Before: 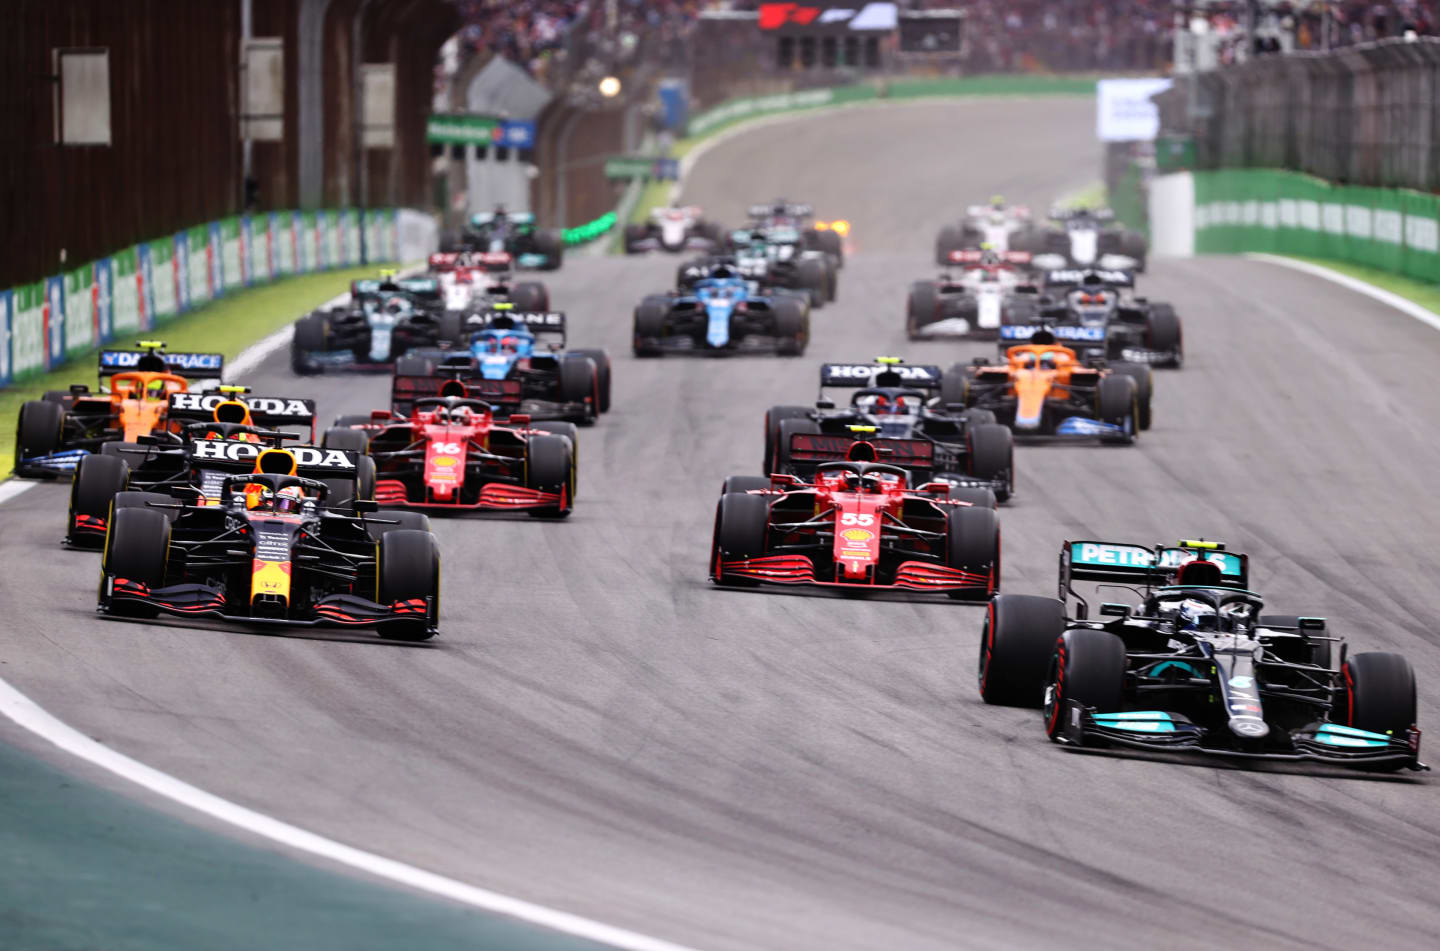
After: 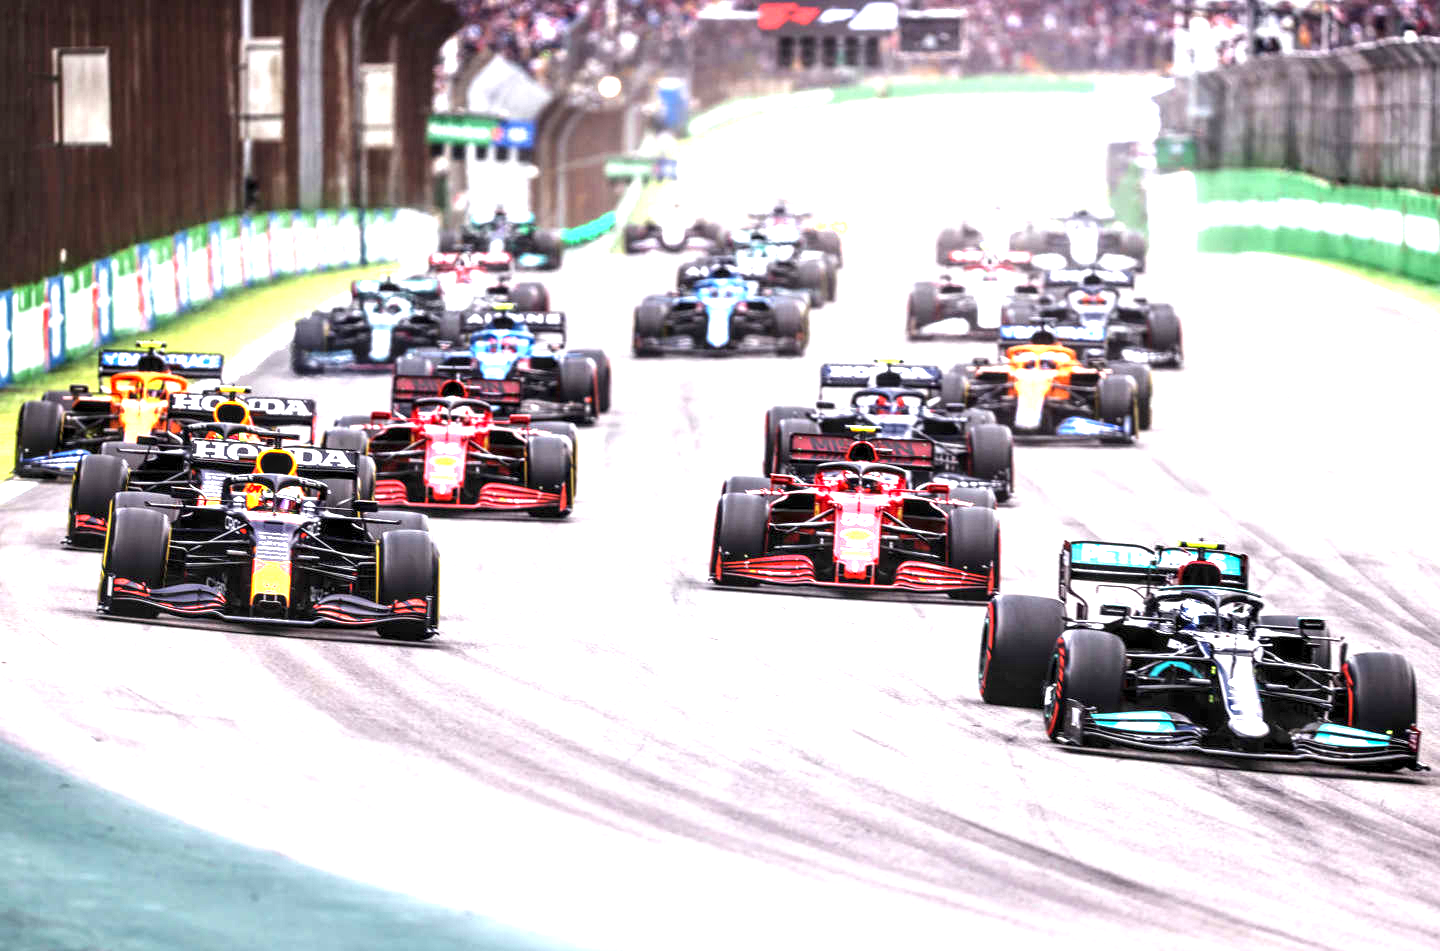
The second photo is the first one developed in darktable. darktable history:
exposure: black level correction 0, exposure 1.742 EV, compensate highlight preservation false
local contrast: detail 160%
